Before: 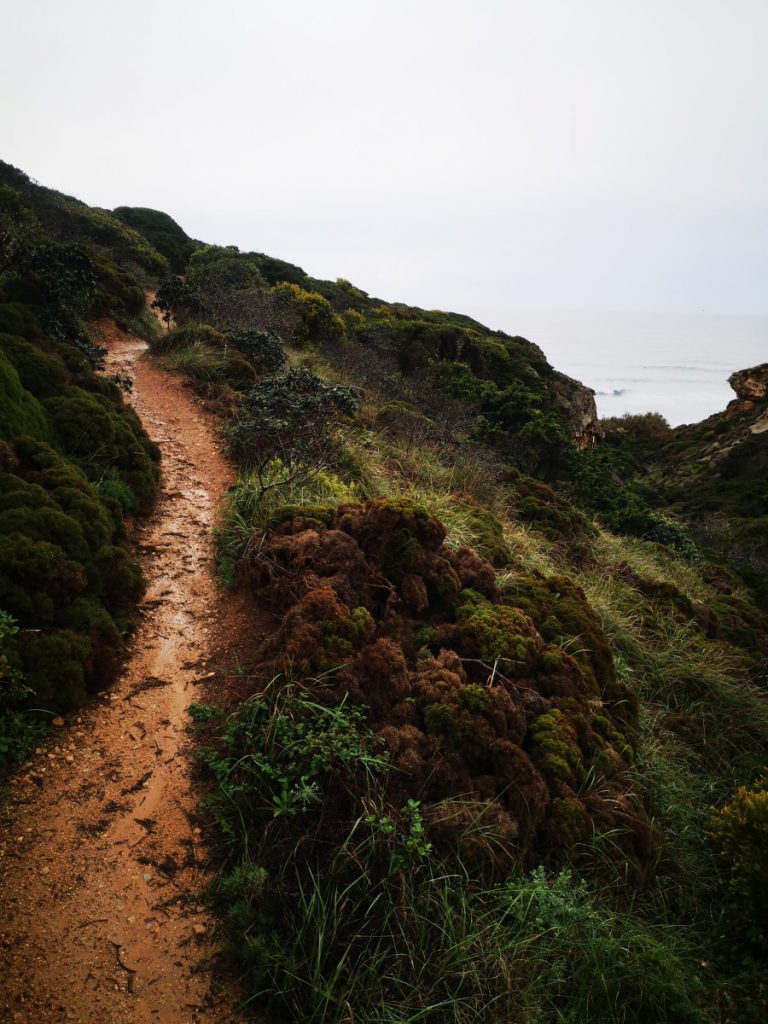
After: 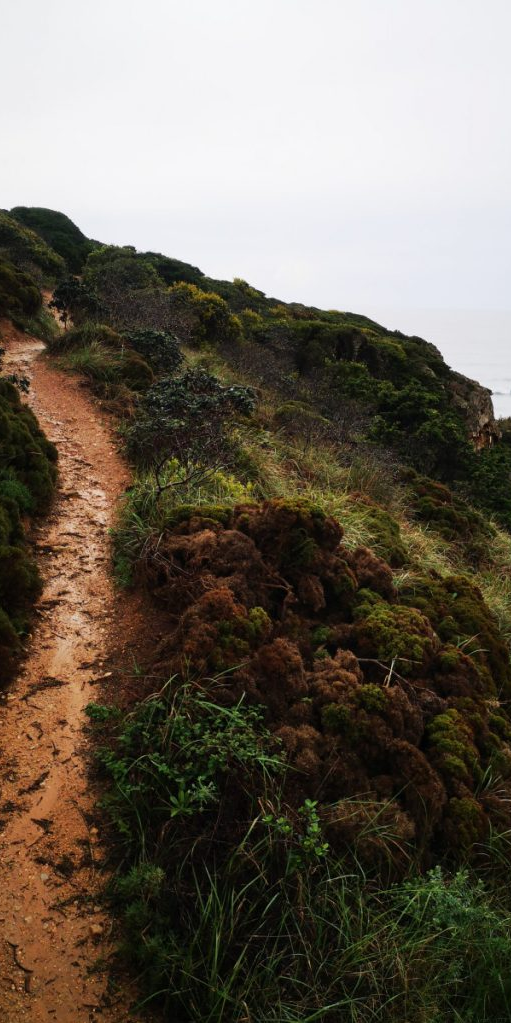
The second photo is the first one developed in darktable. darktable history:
crop and rotate: left 13.462%, right 19.929%
